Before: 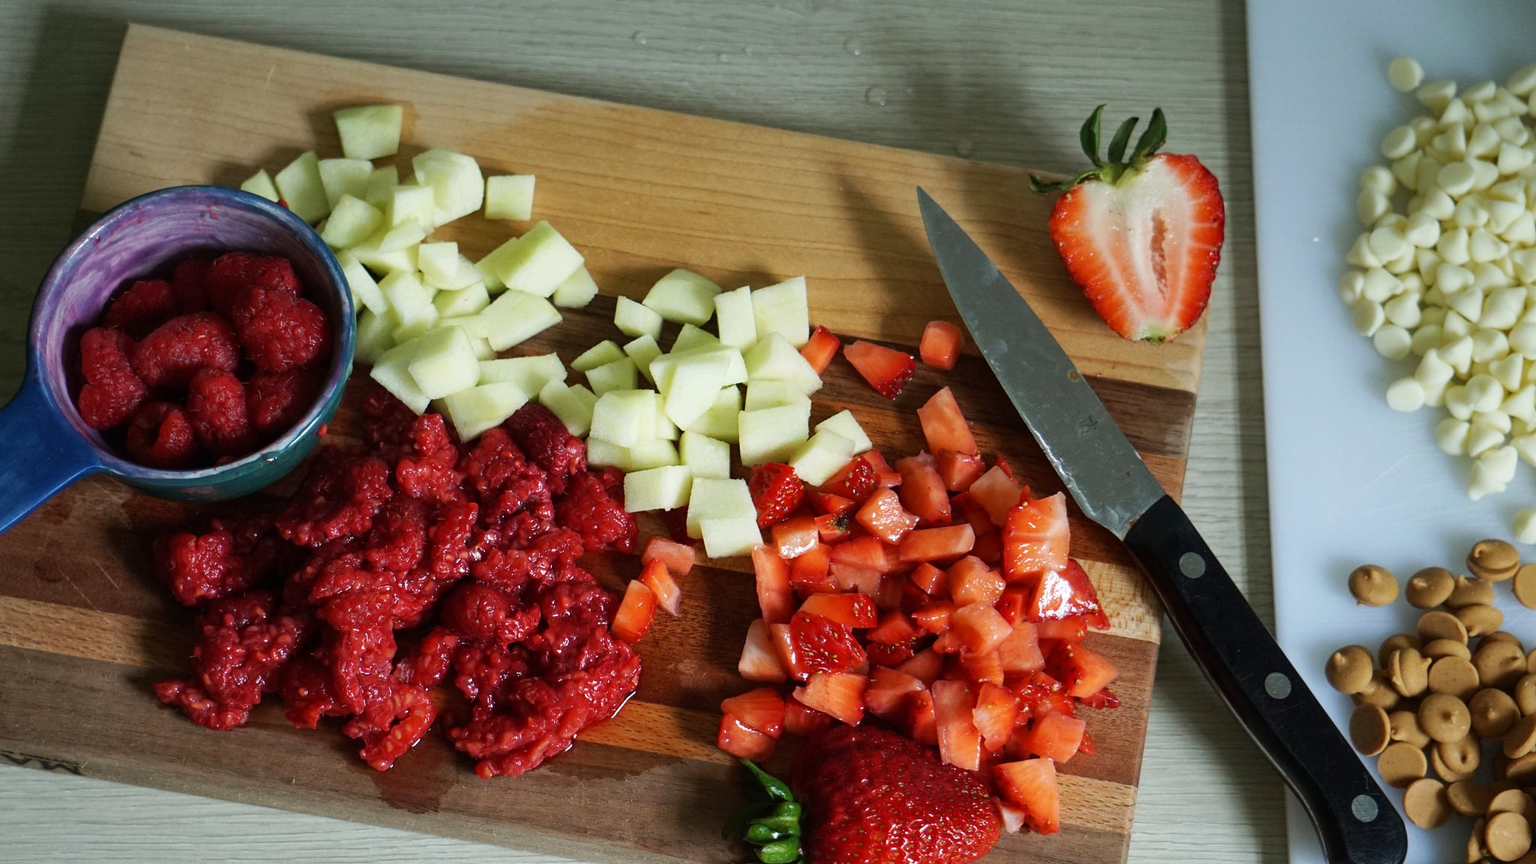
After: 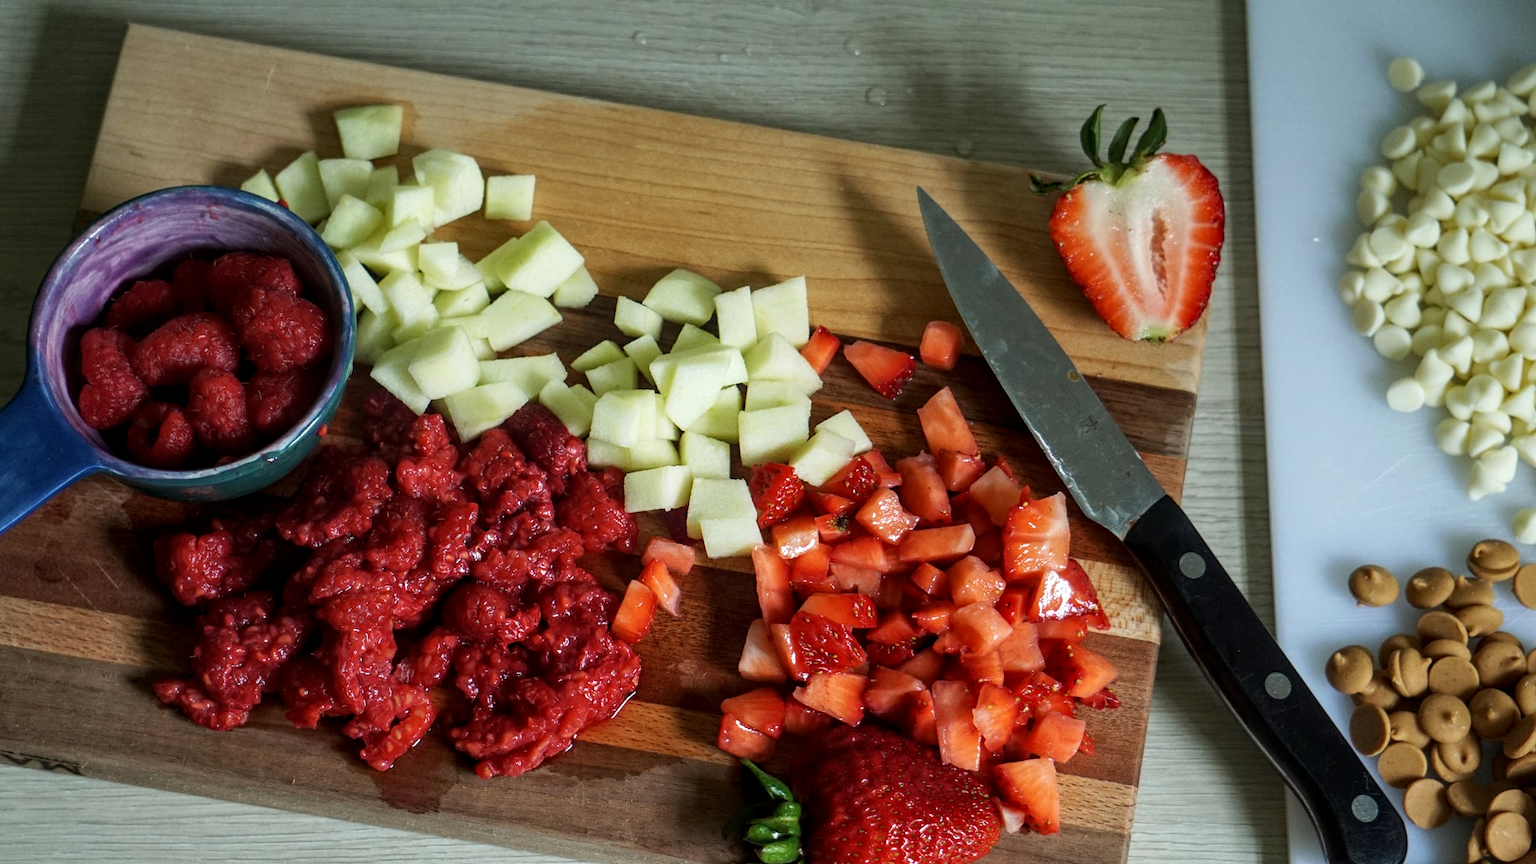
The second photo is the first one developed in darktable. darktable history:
color correction: highlights a* -0.247, highlights b* -0.076
base curve: curves: ch0 [(0, 0) (0.303, 0.277) (1, 1)], preserve colors none
local contrast: on, module defaults
